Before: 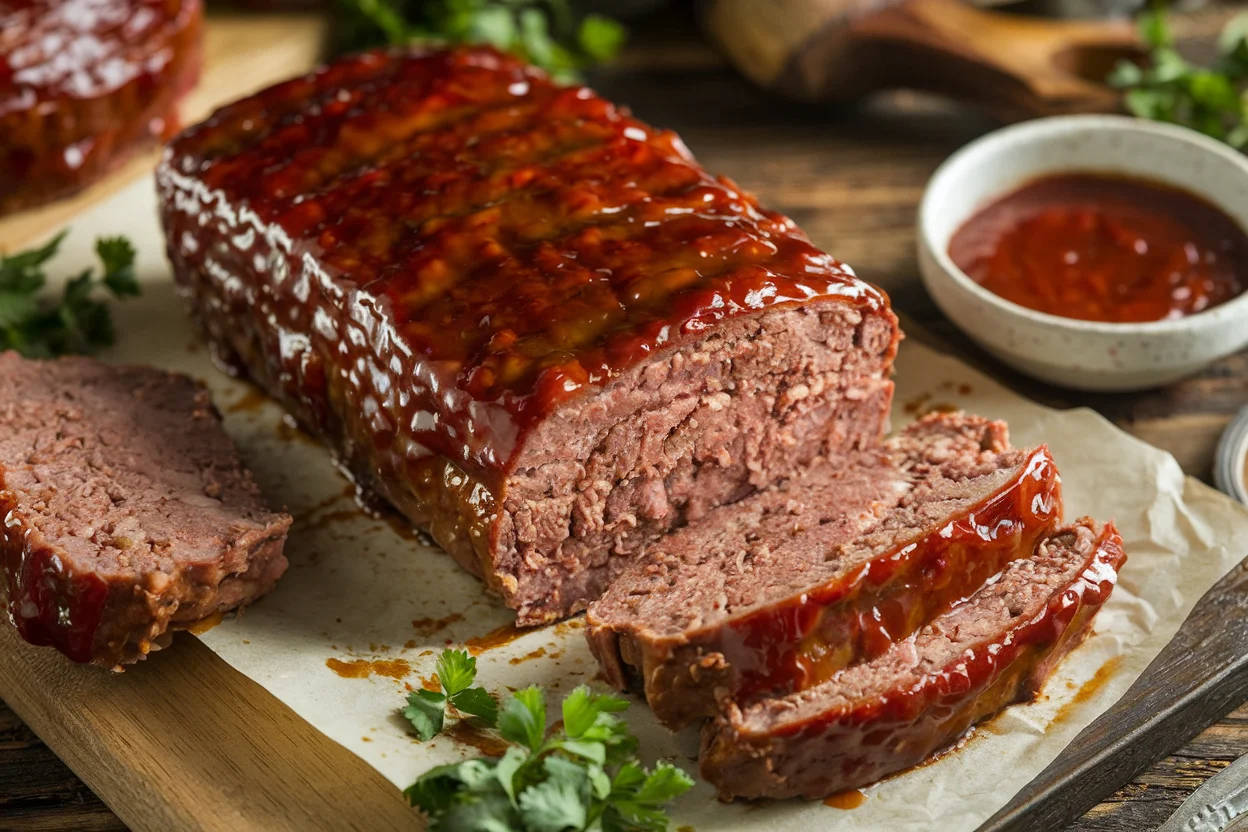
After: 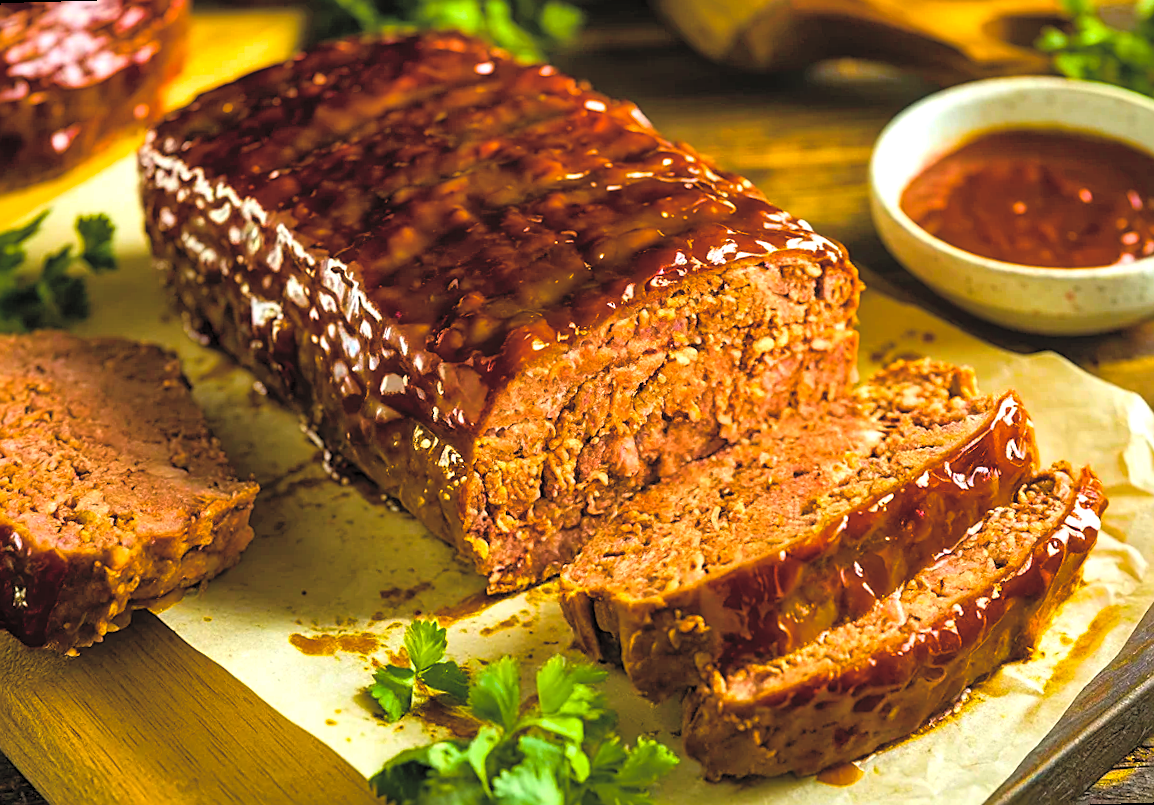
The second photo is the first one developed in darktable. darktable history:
color balance rgb: linear chroma grading › shadows -40%, linear chroma grading › highlights 40%, linear chroma grading › global chroma 45%, linear chroma grading › mid-tones -30%, perceptual saturation grading › global saturation 55%, perceptual saturation grading › highlights -50%, perceptual saturation grading › mid-tones 40%, perceptual saturation grading › shadows 30%, perceptual brilliance grading › global brilliance 20%, perceptual brilliance grading › shadows -40%, global vibrance 35%
shadows and highlights: shadows 37.27, highlights -28.18, soften with gaussian
contrast brightness saturation: brightness 0.28
rotate and perspective: rotation -1.68°, lens shift (vertical) -0.146, crop left 0.049, crop right 0.912, crop top 0.032, crop bottom 0.96
sharpen: on, module defaults
